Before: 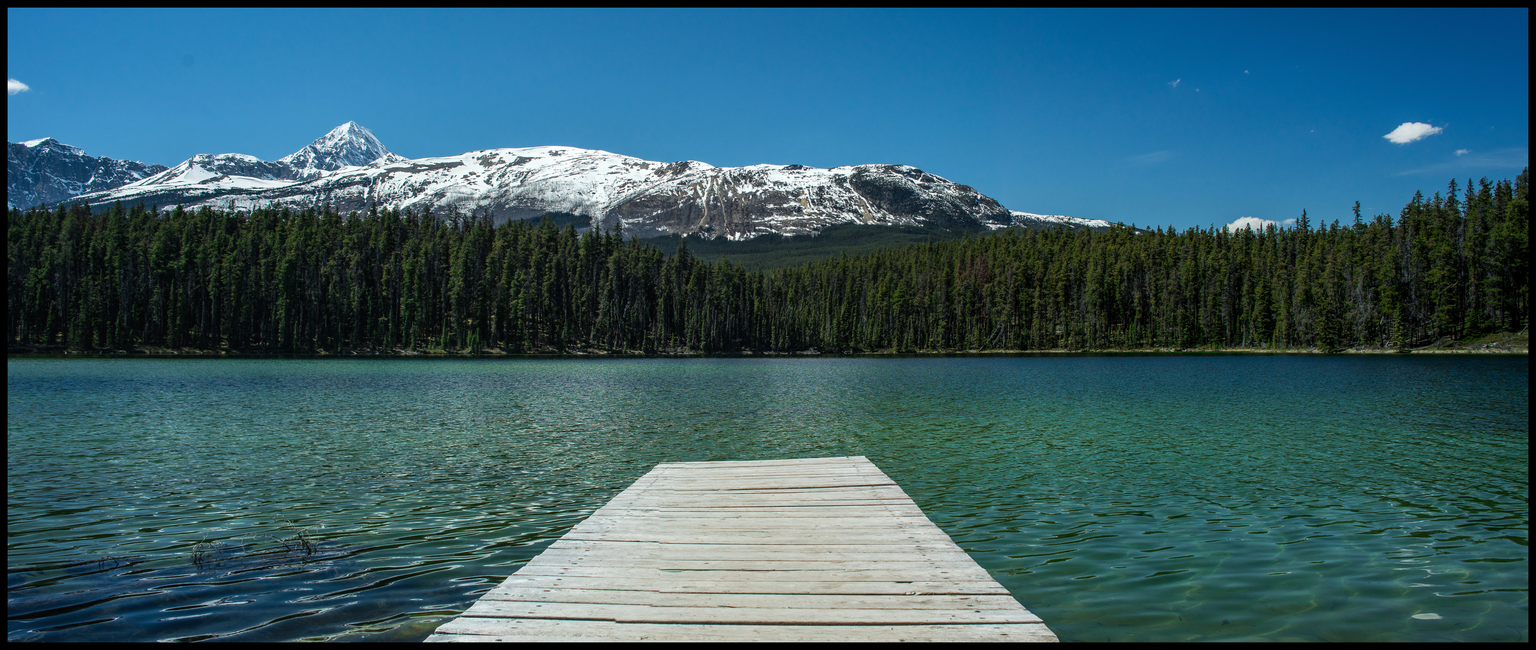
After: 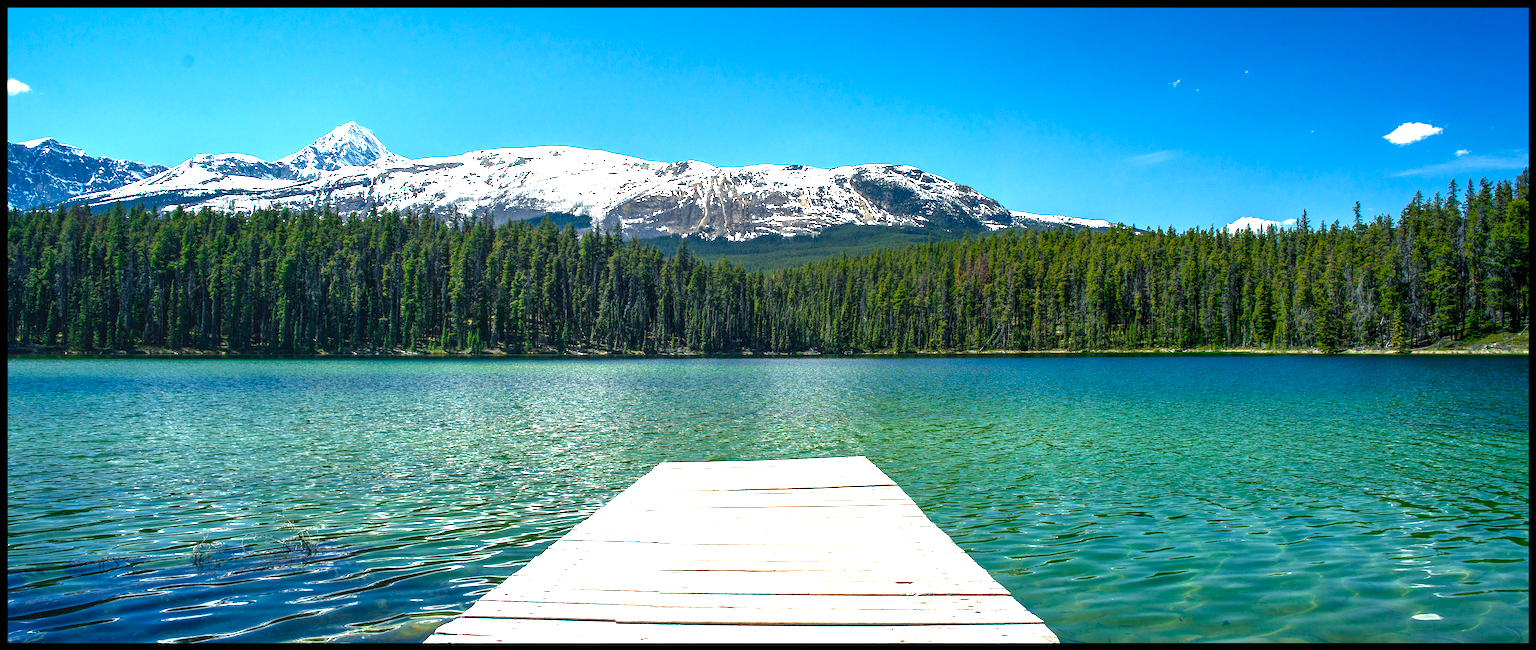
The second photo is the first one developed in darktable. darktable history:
tone equalizer: -8 EV 0.25 EV, -7 EV 0.417 EV, -6 EV 0.417 EV, -5 EV 0.25 EV, -3 EV -0.25 EV, -2 EV -0.417 EV, -1 EV -0.417 EV, +0 EV -0.25 EV, edges refinement/feathering 500, mask exposure compensation -1.57 EV, preserve details guided filter
color balance rgb: shadows lift › chroma 4.21%, shadows lift › hue 252.22°, highlights gain › chroma 1.36%, highlights gain › hue 50.24°, perceptual saturation grading › mid-tones 6.33%, perceptual saturation grading › shadows 72.44%, perceptual brilliance grading › highlights 11.59%, contrast 5.05%
exposure: black level correction 0, exposure 1.45 EV, compensate exposure bias true, compensate highlight preservation false
shadows and highlights: radius 334.93, shadows 63.48, highlights 6.06, compress 87.7%, highlights color adjustment 39.73%, soften with gaussian
